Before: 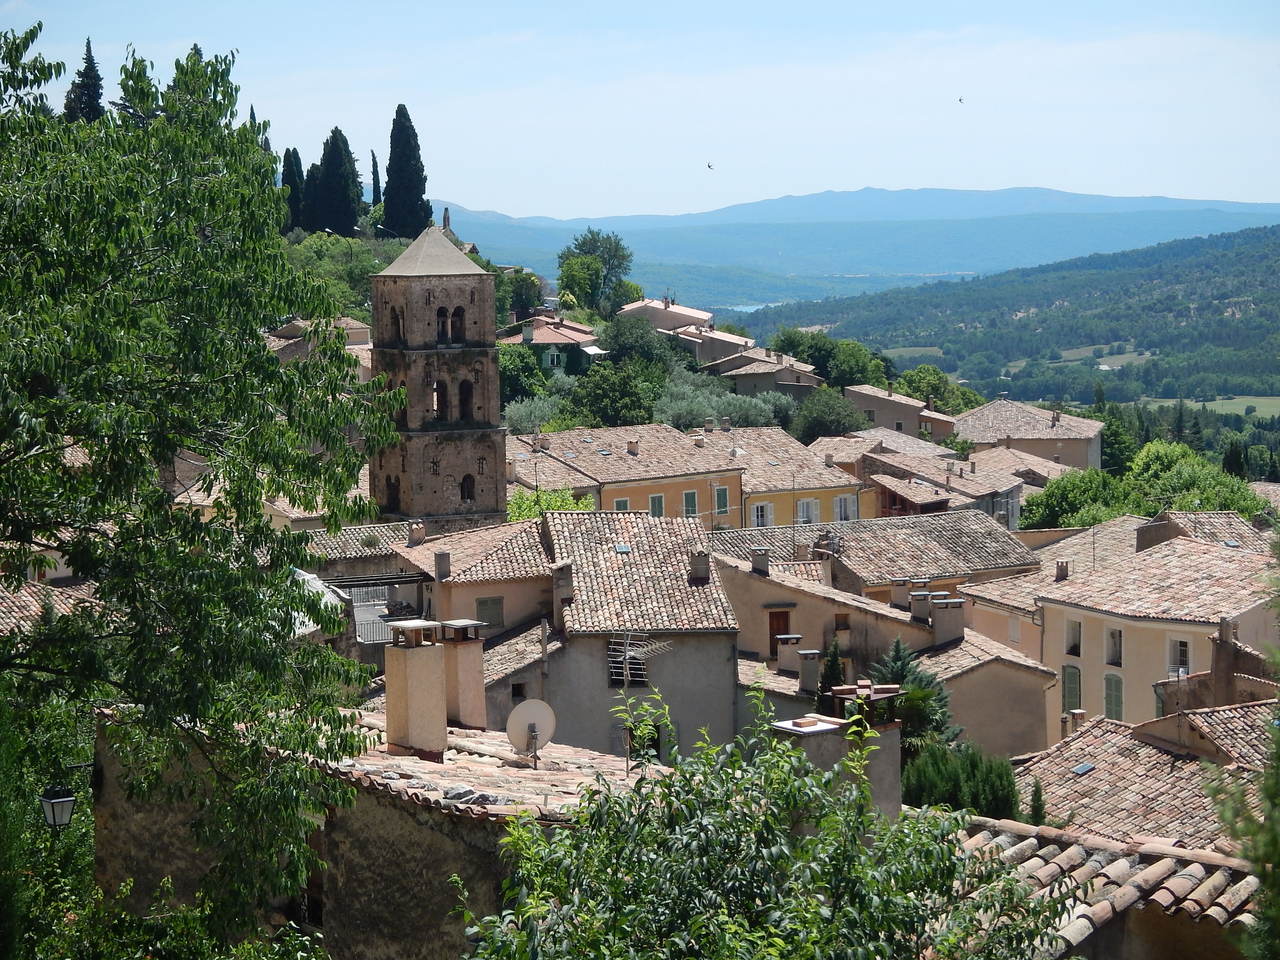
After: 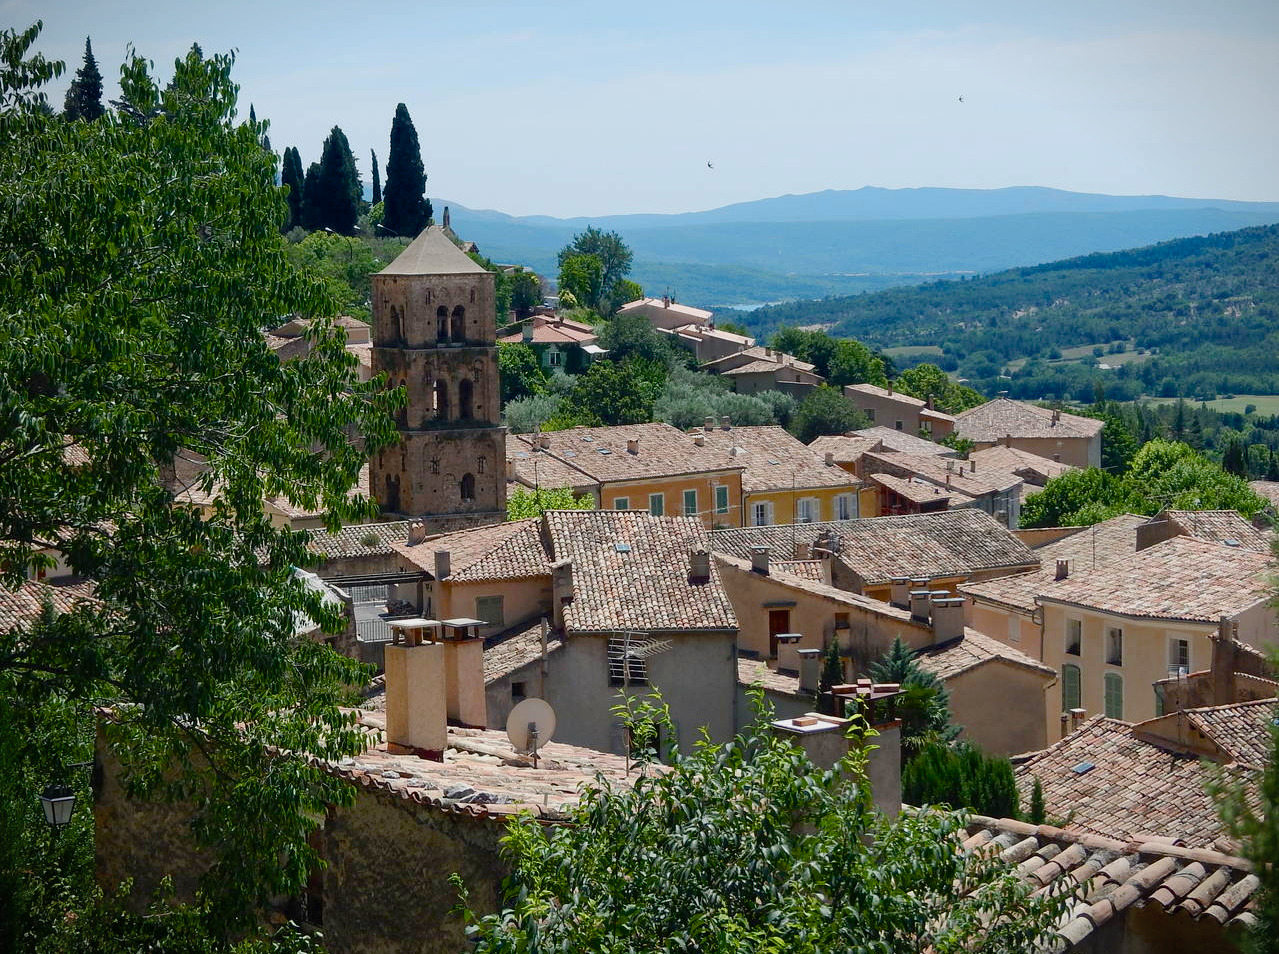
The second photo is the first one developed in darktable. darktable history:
vignetting: fall-off start 100.11%, fall-off radius 65.39%, automatic ratio true
color balance rgb: perceptual saturation grading › global saturation 20%, perceptual saturation grading › highlights -25.783%, perceptual saturation grading › shadows 25.441%, global vibrance 16.168%, saturation formula JzAzBz (2021)
crop: top 0.158%, bottom 0.163%
exposure: exposure -0.211 EV, compensate highlight preservation false
shadows and highlights: shadows 25.14, highlights -23.89, highlights color adjustment 0.504%
